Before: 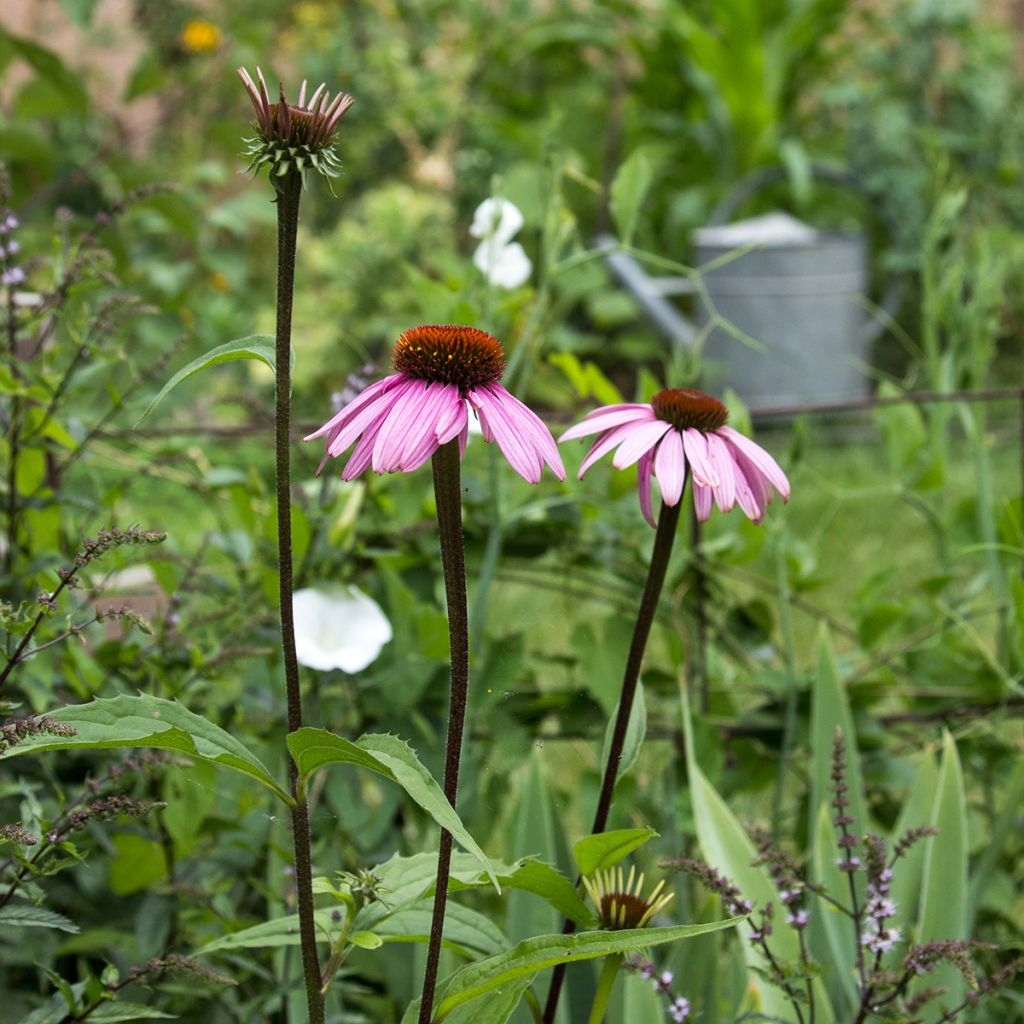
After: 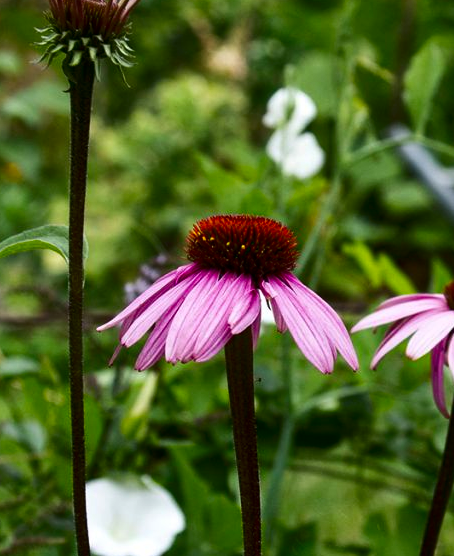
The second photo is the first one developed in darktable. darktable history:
contrast brightness saturation: contrast 0.128, brightness -0.226, saturation 0.143
crop: left 20.283%, top 10.84%, right 35.358%, bottom 34.771%
